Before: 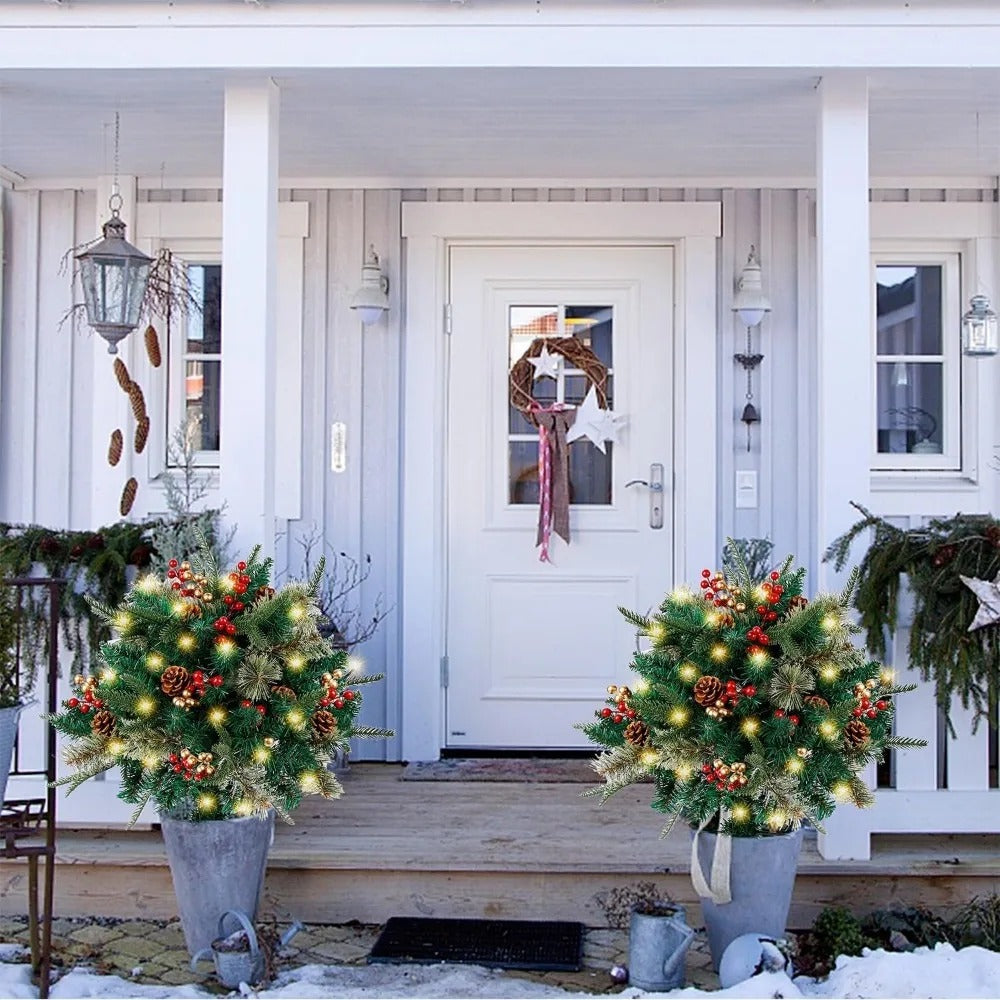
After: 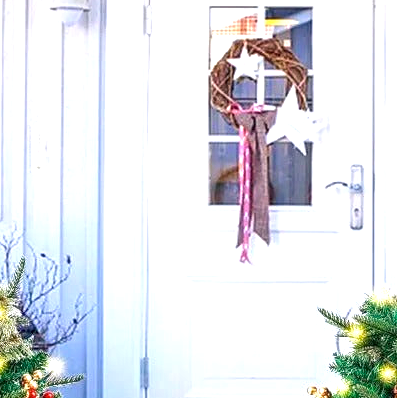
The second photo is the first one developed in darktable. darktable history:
crop: left 30.044%, top 29.916%, right 30.196%, bottom 30.205%
local contrast: on, module defaults
exposure: exposure 0.912 EV, compensate highlight preservation false
color balance rgb: shadows lift › chroma 2.015%, shadows lift › hue 222.62°, linear chroma grading › global chroma 16.508%, perceptual saturation grading › global saturation 0.791%, global vibrance 9.699%
color calibration: illuminant same as pipeline (D50), adaptation none (bypass), x 0.332, y 0.334, temperature 5008.13 K
